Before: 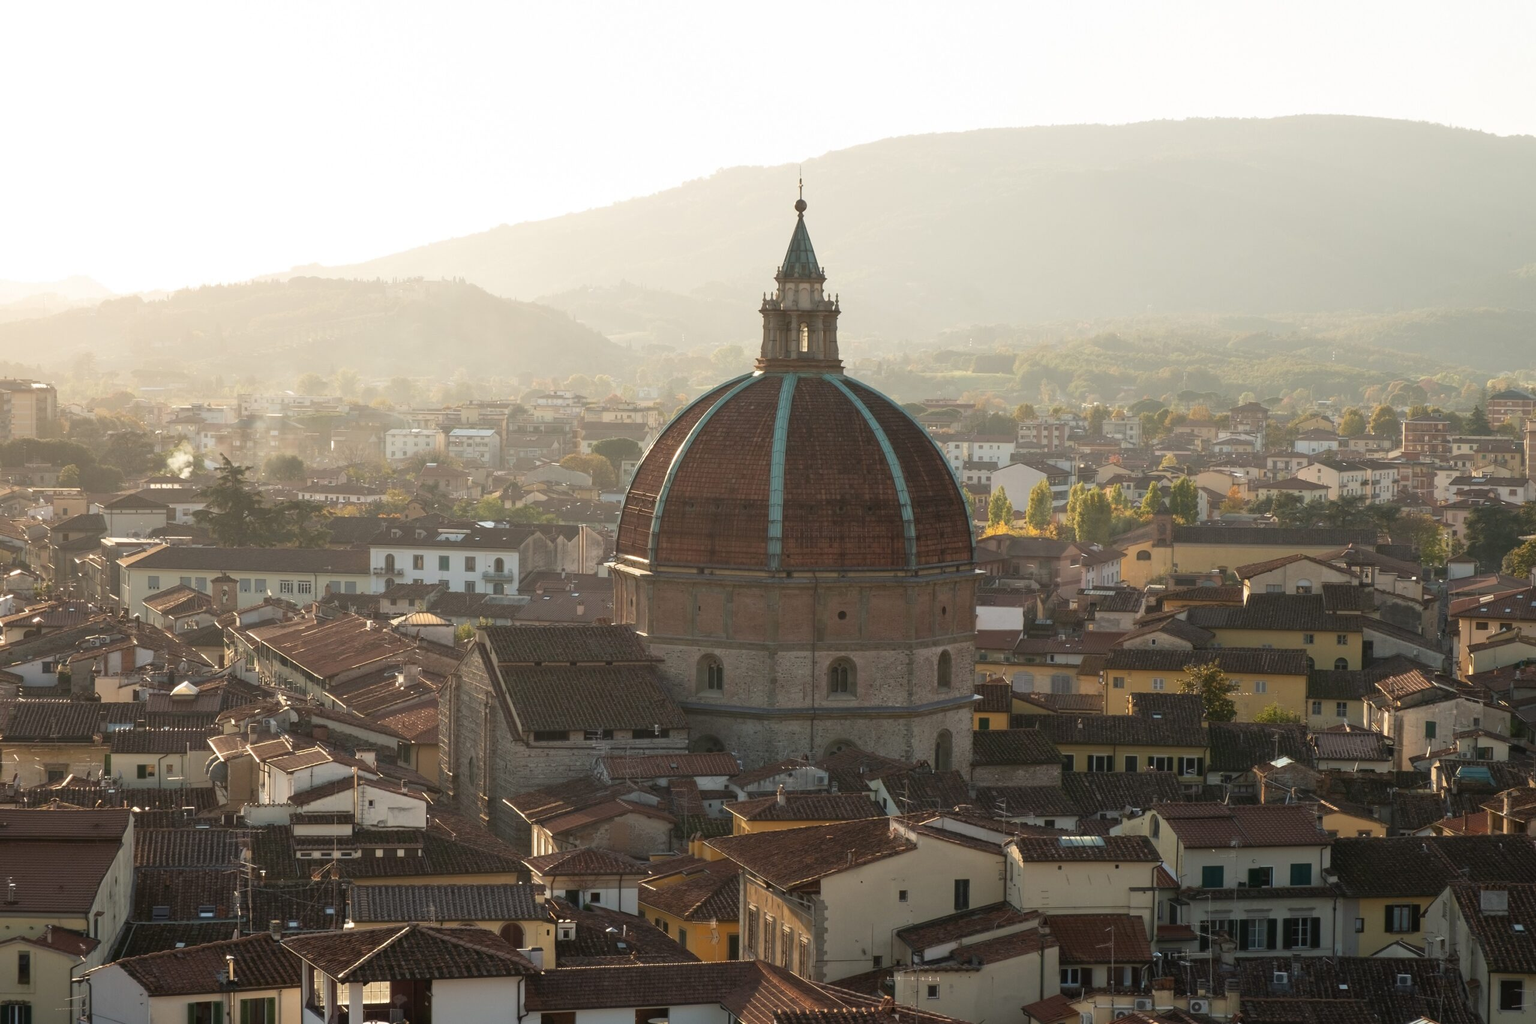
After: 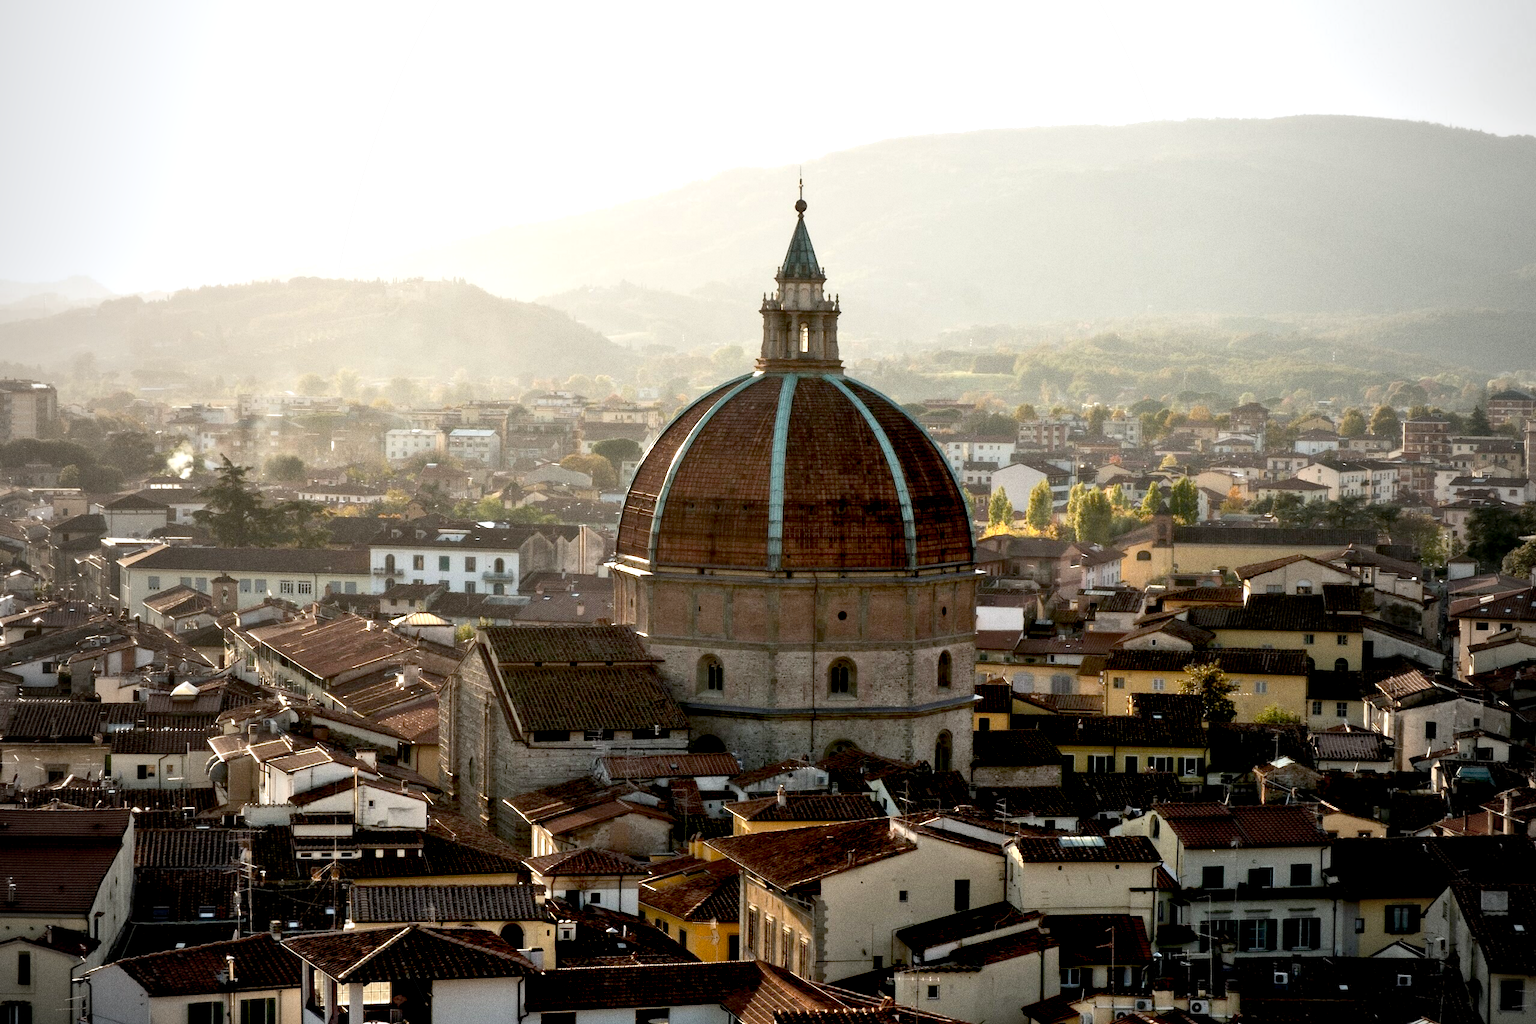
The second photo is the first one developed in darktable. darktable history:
vignetting: fall-off start 97%, fall-off radius 100%, width/height ratio 0.609, unbound false
contrast equalizer: y [[0.513, 0.565, 0.608, 0.562, 0.512, 0.5], [0.5 ×6], [0.5, 0.5, 0.5, 0.528, 0.598, 0.658], [0 ×6], [0 ×6]]
exposure: black level correction 0.031, exposure 0.304 EV, compensate highlight preservation false
grain: coarseness 0.09 ISO, strength 40%
white balance: red 0.988, blue 1.017
